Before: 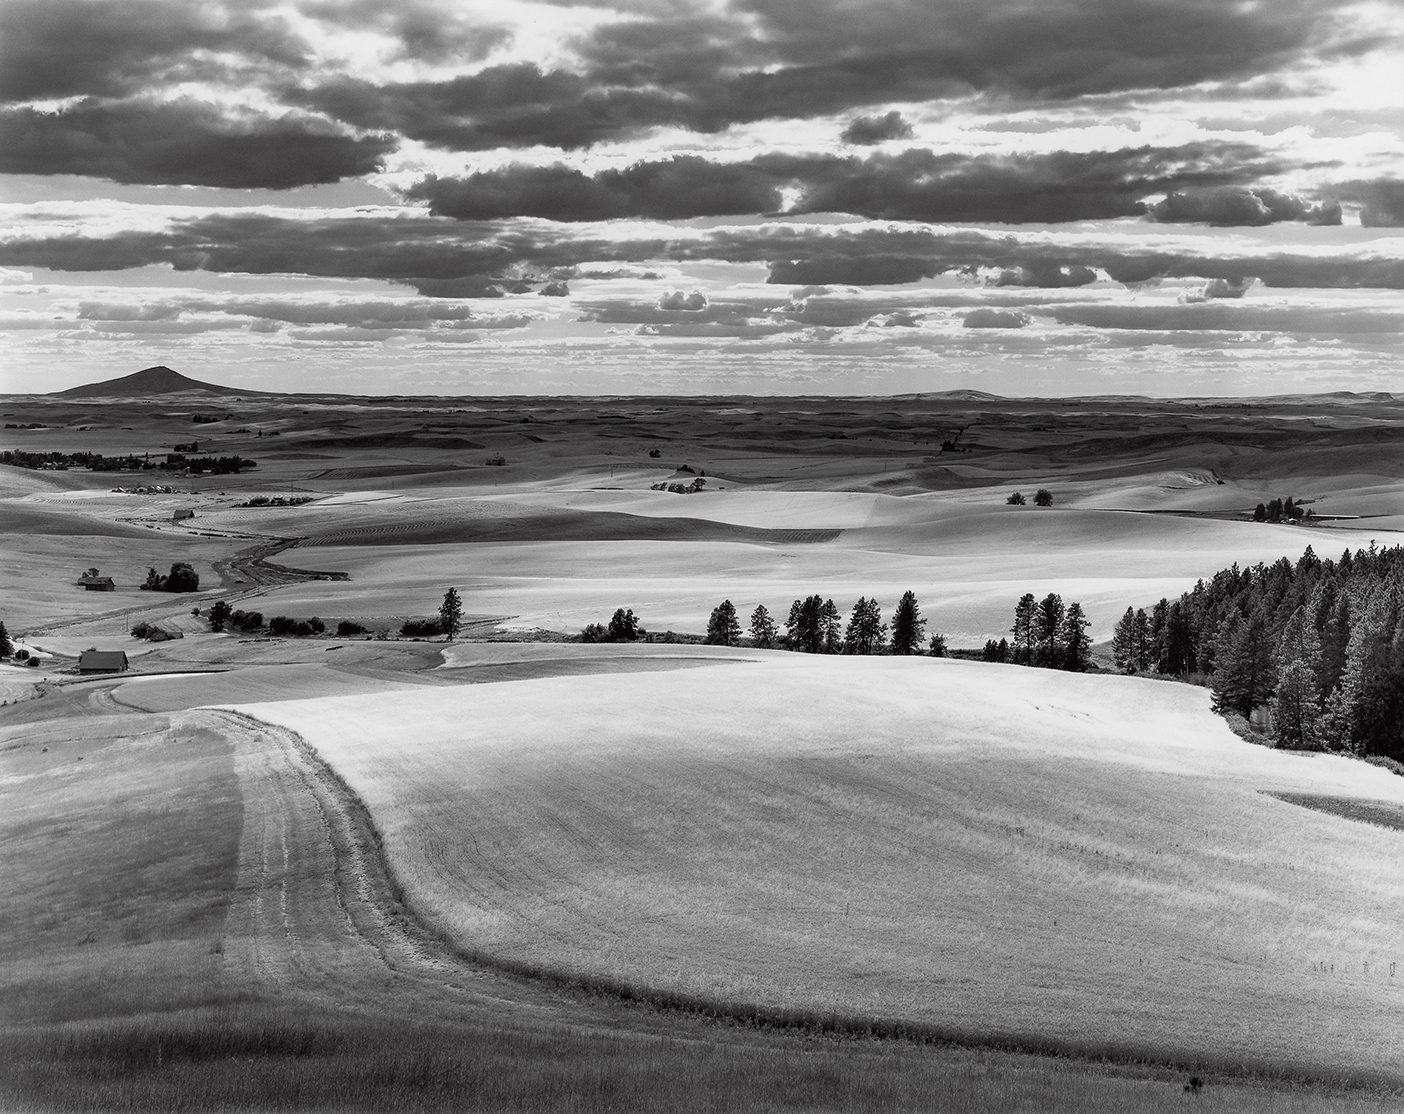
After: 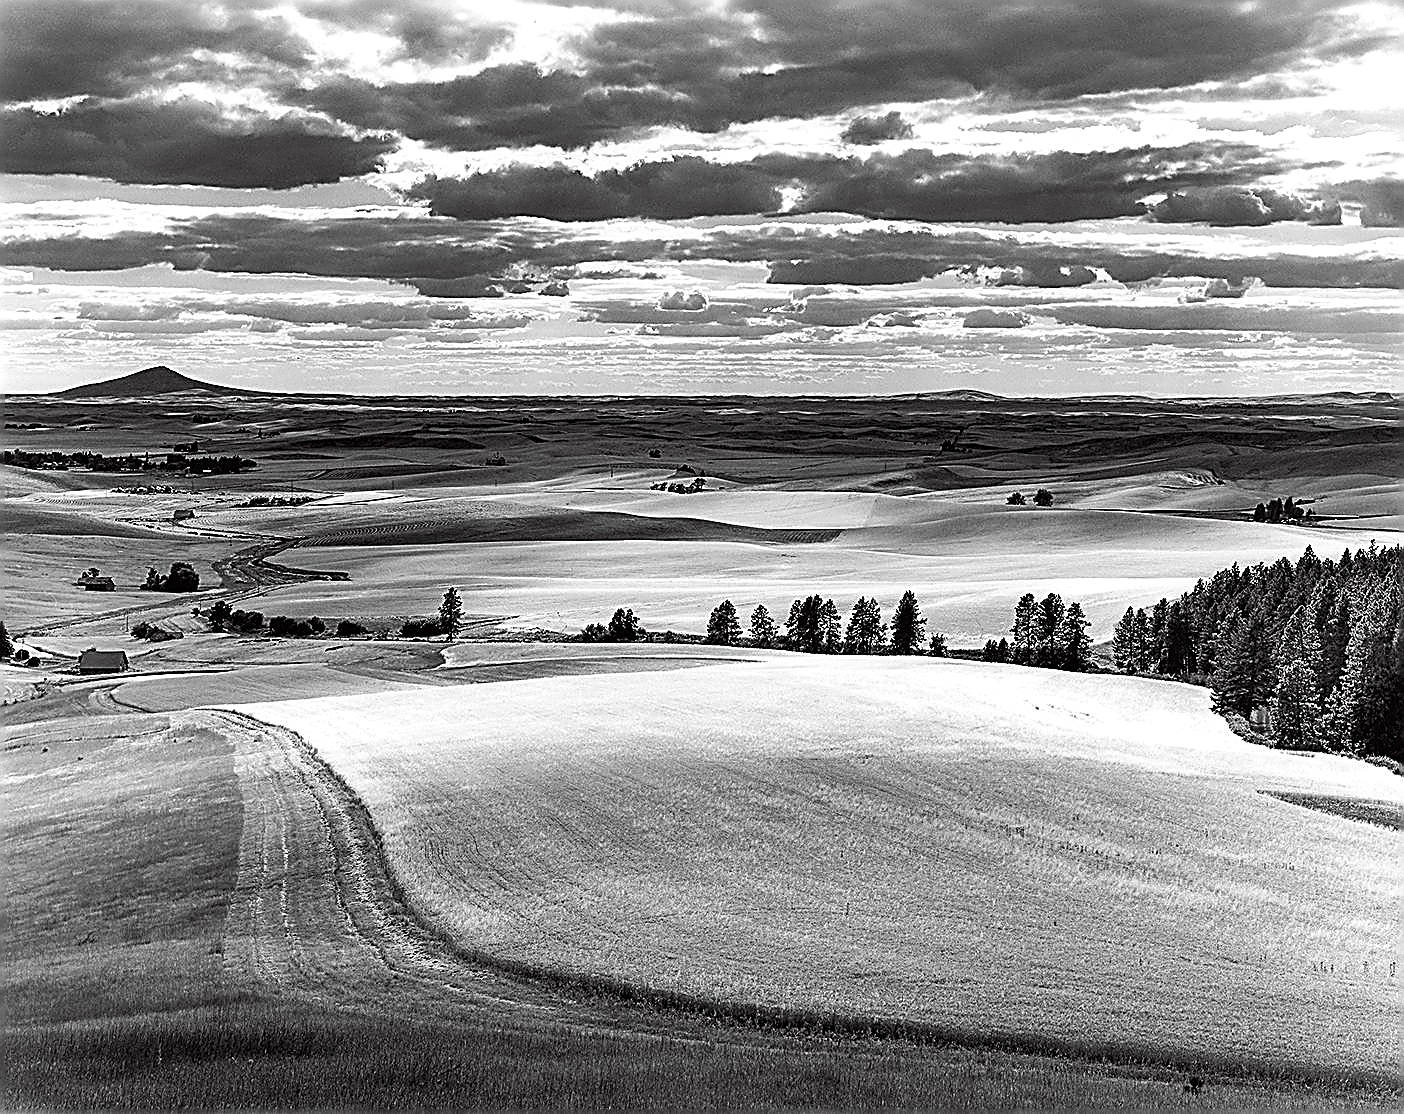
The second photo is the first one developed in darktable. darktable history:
tone equalizer: -8 EV -0.417 EV, -7 EV -0.389 EV, -6 EV -0.333 EV, -5 EV -0.222 EV, -3 EV 0.222 EV, -2 EV 0.333 EV, -1 EV 0.389 EV, +0 EV 0.417 EV, edges refinement/feathering 500, mask exposure compensation -1.57 EV, preserve details no
sharpen: amount 2
